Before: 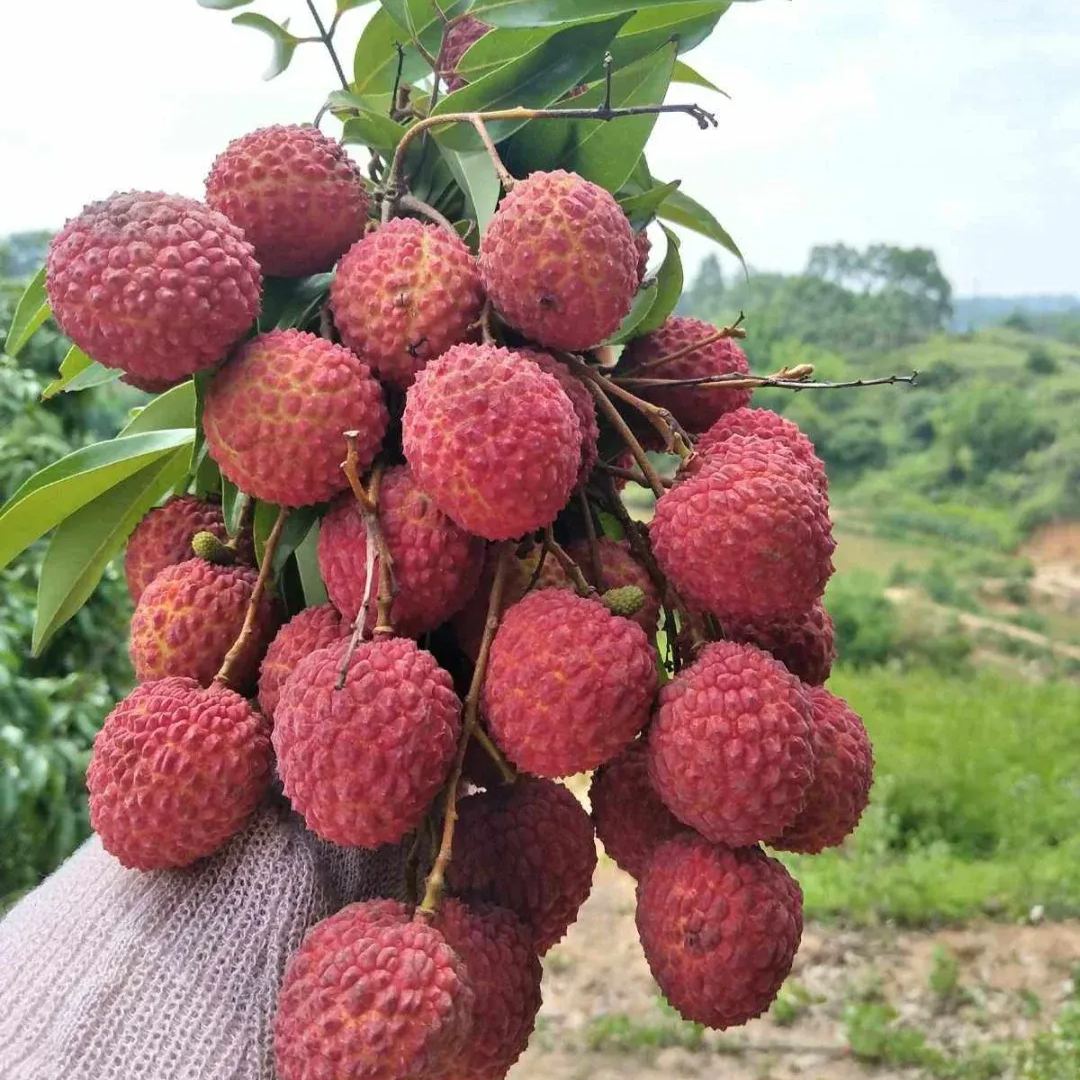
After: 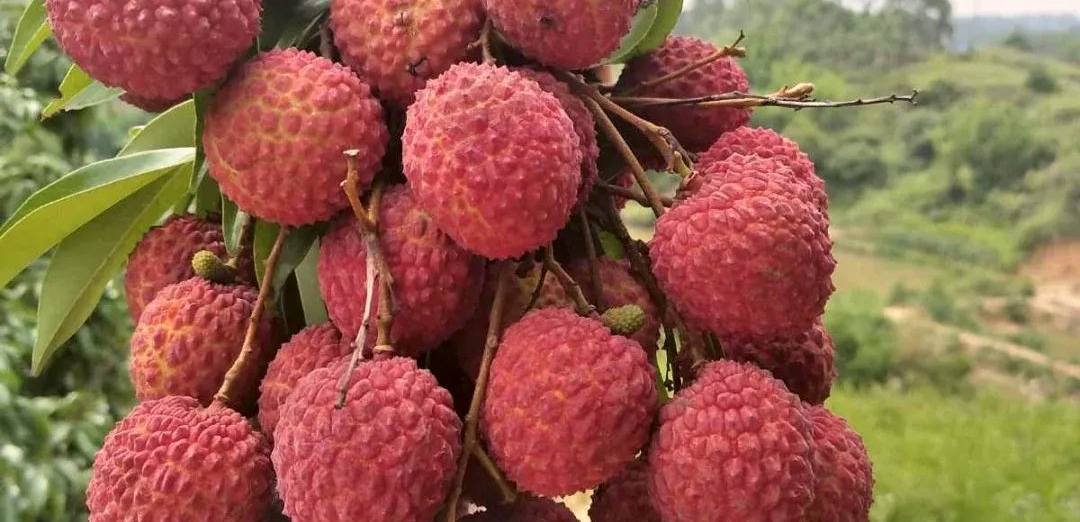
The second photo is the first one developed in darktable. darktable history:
color correction: highlights a* 6.27, highlights b* 8.19, shadows a* 5.94, shadows b* 7.23, saturation 0.9
crop and rotate: top 26.056%, bottom 25.543%
